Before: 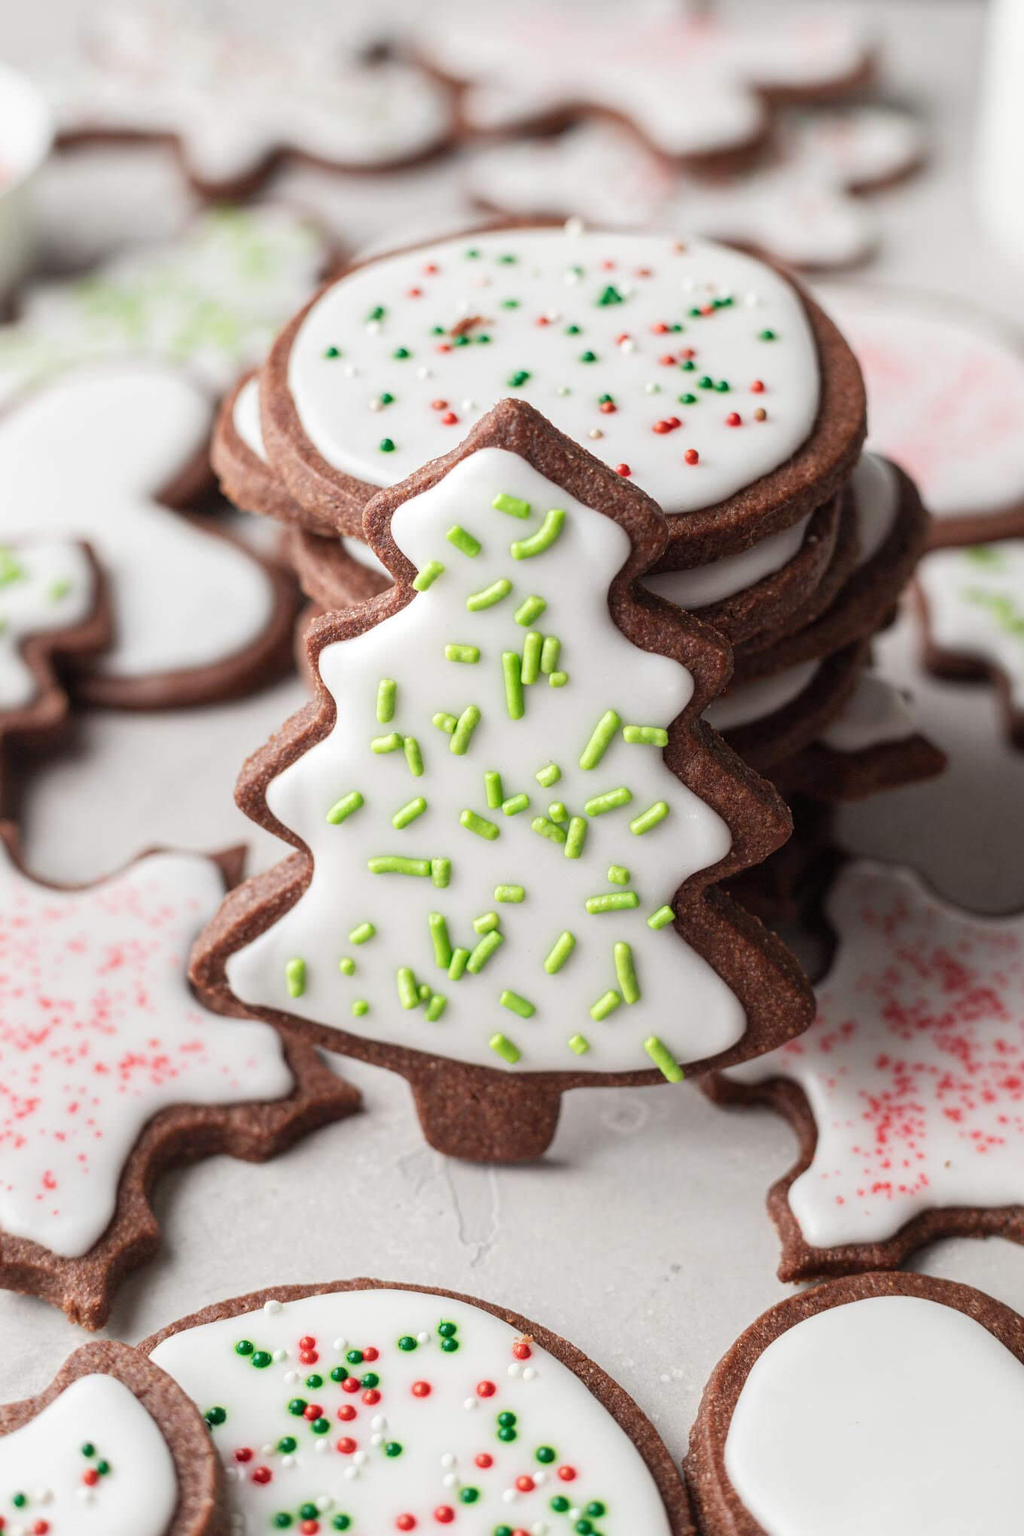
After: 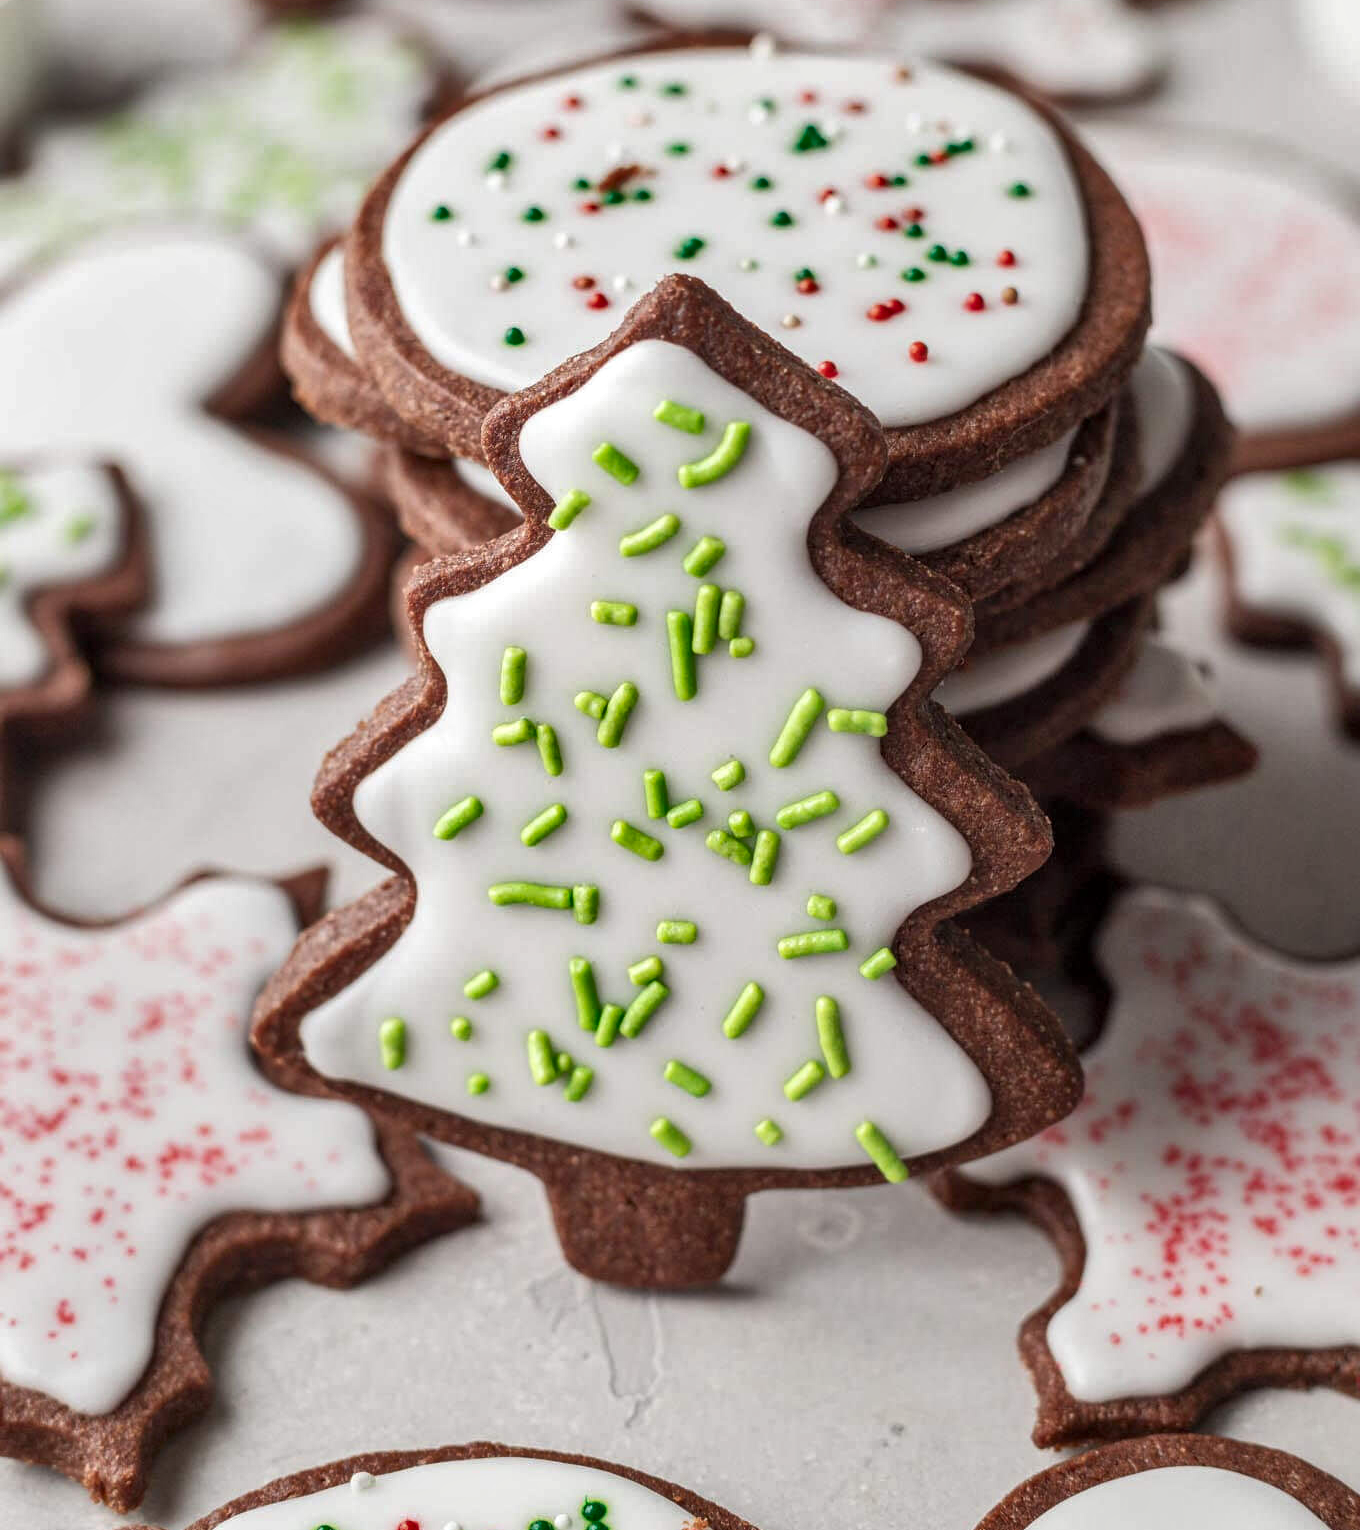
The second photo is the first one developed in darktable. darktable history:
shadows and highlights: low approximation 0.01, soften with gaussian
crop and rotate: top 12.5%, bottom 12.5%
local contrast: on, module defaults
